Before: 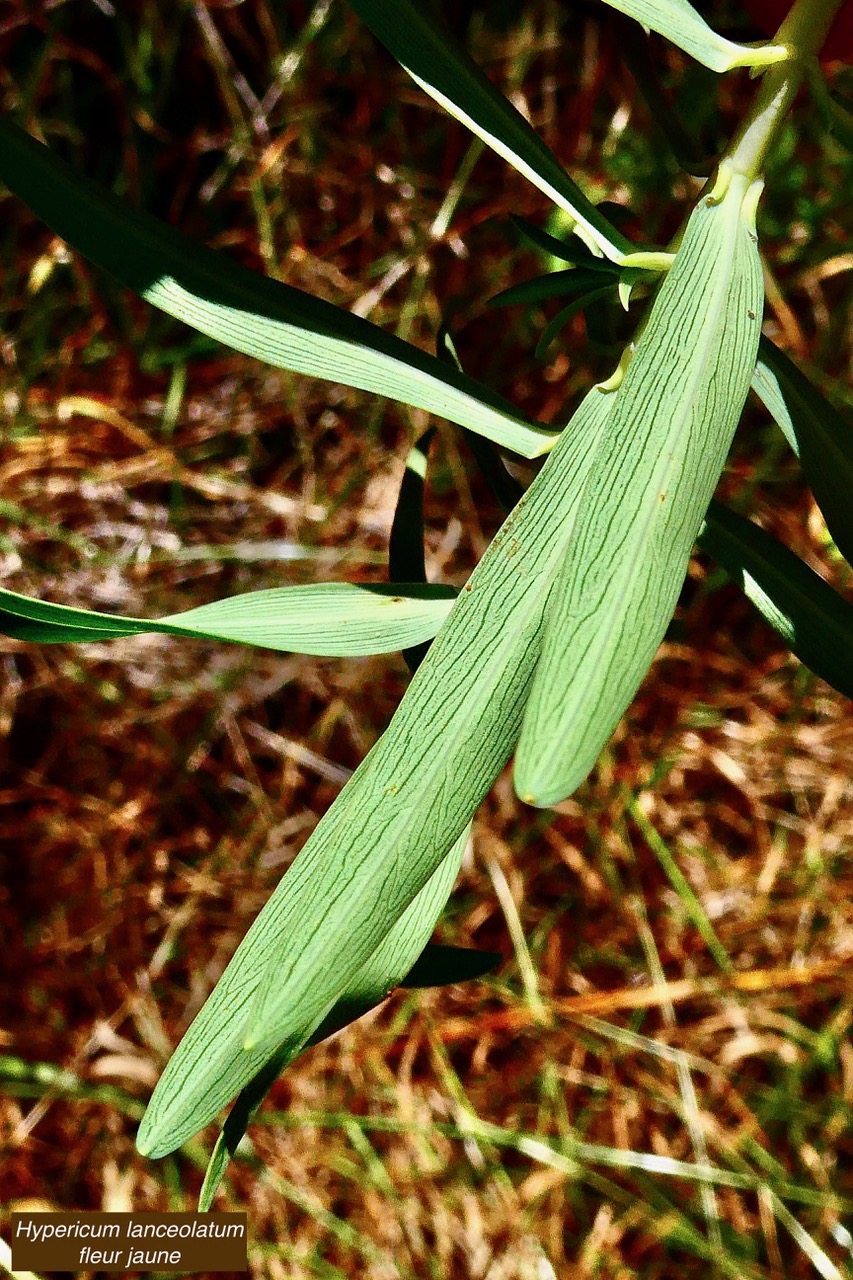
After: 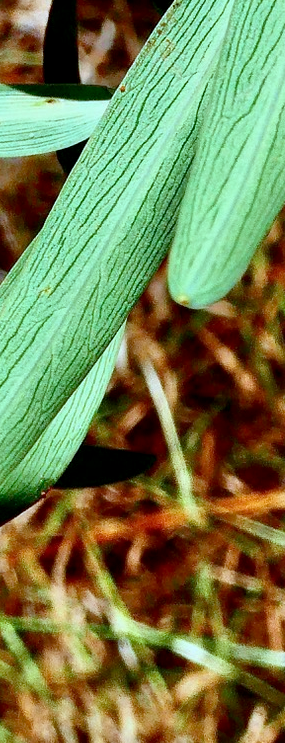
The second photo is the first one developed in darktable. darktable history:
crop: left 40.569%, top 39.046%, right 26.014%, bottom 2.846%
color correction: highlights a* -10.44, highlights b* -19.12
